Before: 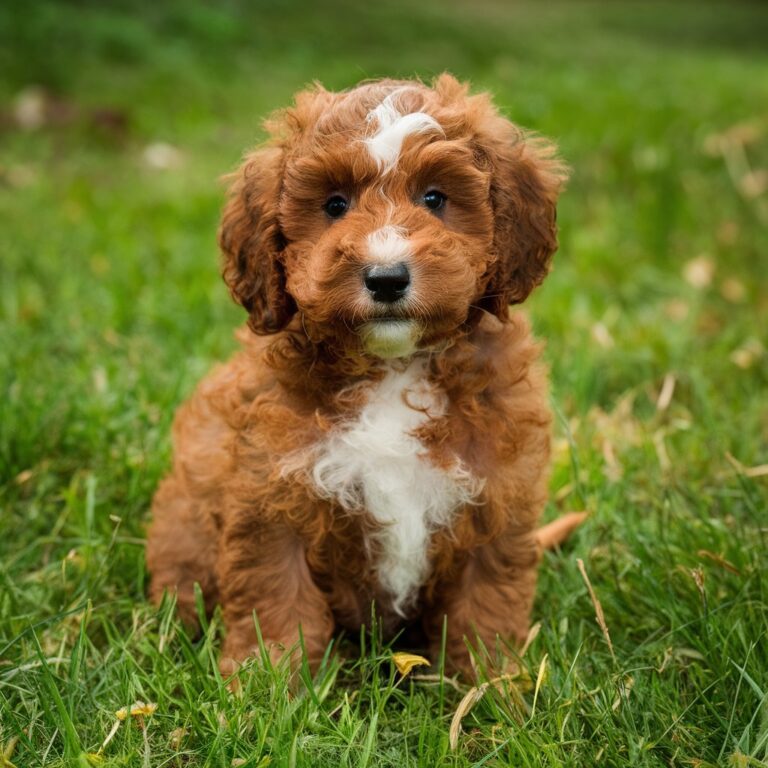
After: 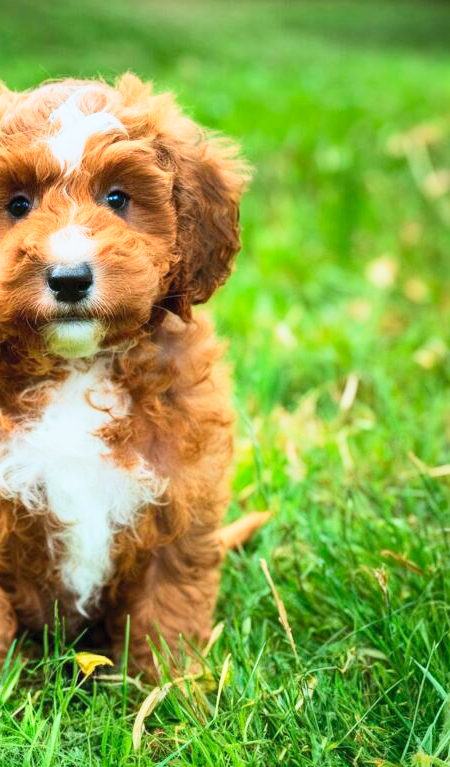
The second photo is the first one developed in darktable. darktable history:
crop: left 41.298%
color calibration: illuminant Planckian (black body), x 0.378, y 0.375, temperature 4060.5 K
contrast brightness saturation: contrast 0.244, brightness 0.246, saturation 0.391
base curve: curves: ch0 [(0, 0) (0.088, 0.125) (0.176, 0.251) (0.354, 0.501) (0.613, 0.749) (1, 0.877)], preserve colors none
